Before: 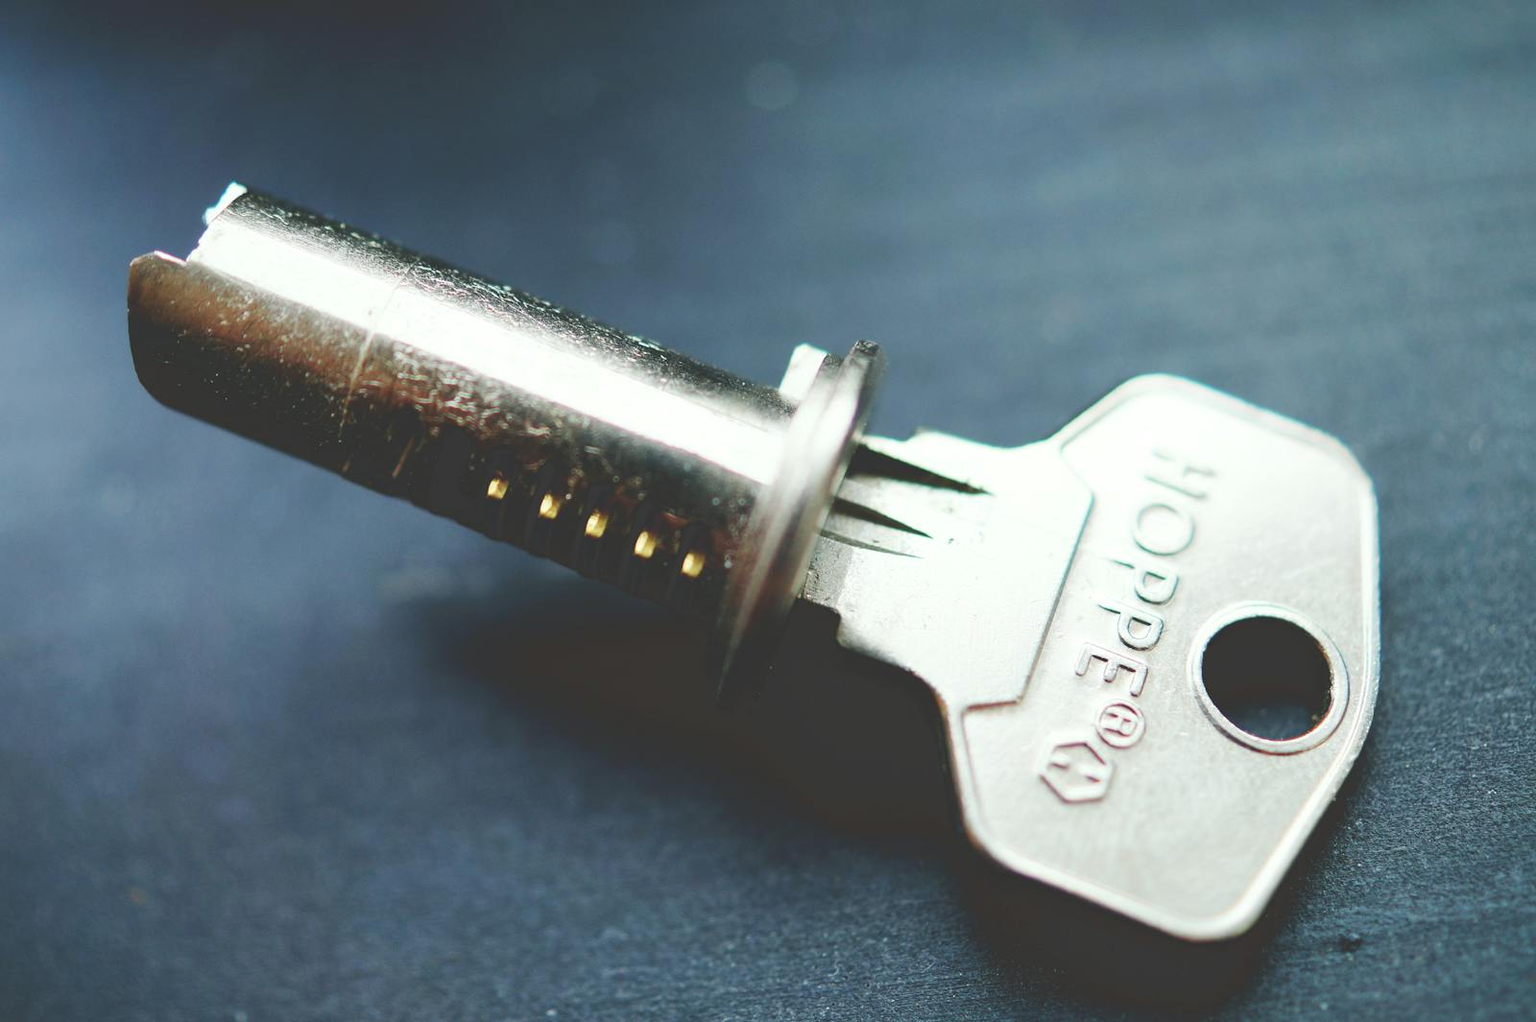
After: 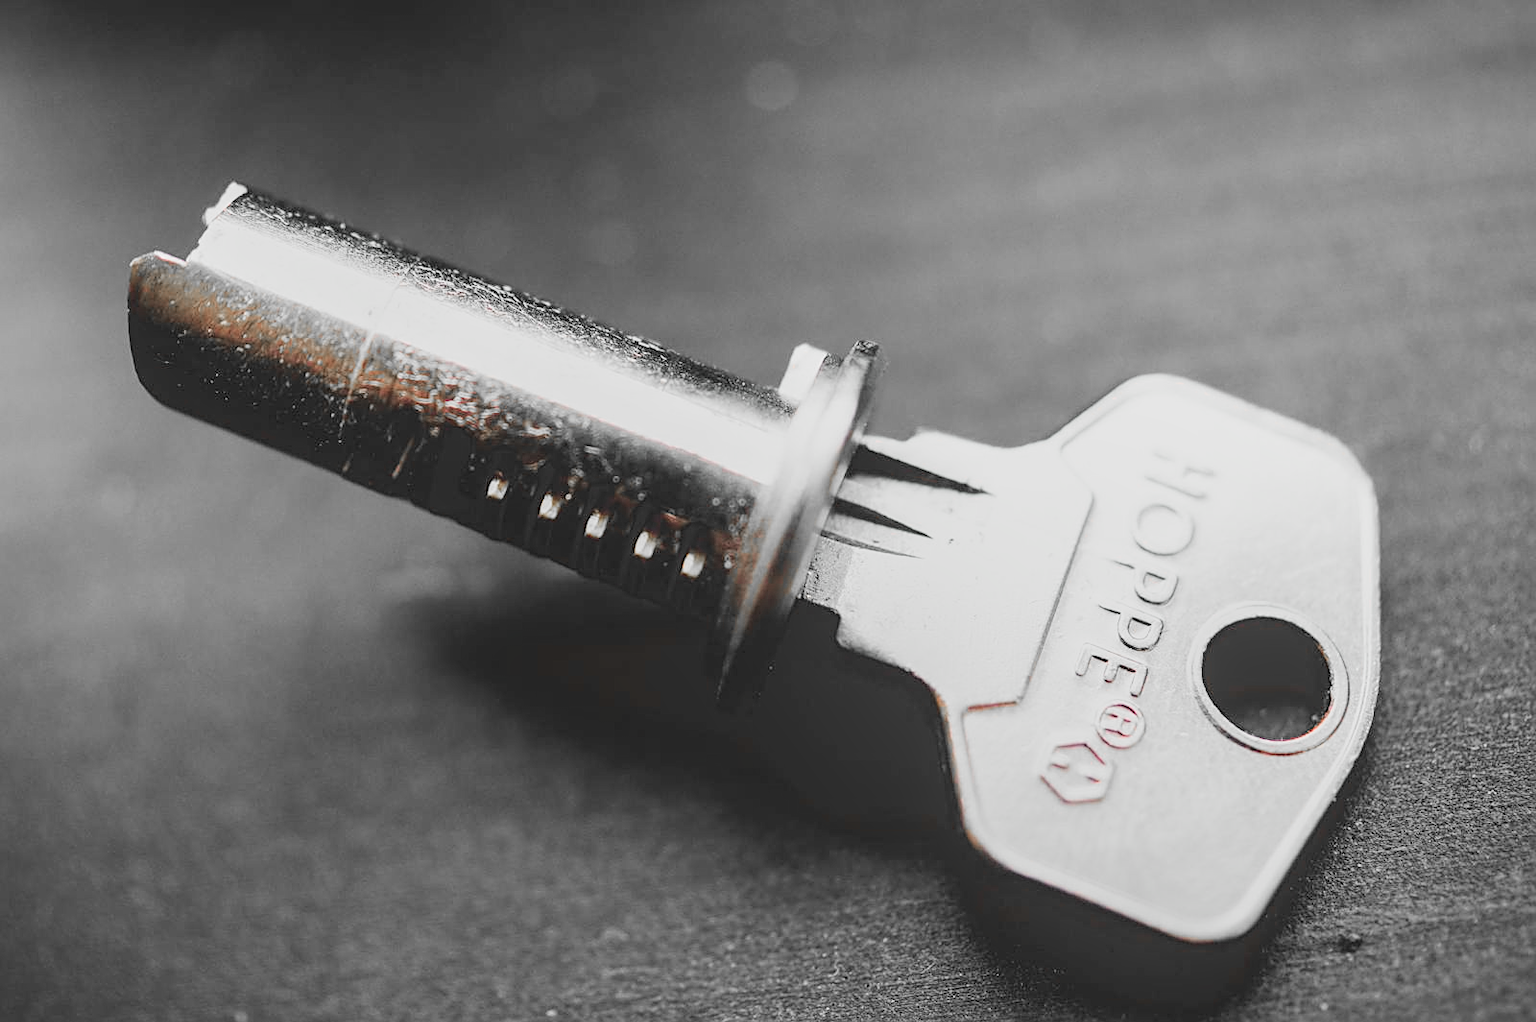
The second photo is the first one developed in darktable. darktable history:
filmic rgb: black relative exposure -7.23 EV, white relative exposure 5.36 EV, hardness 3.03
color zones: curves: ch0 [(0, 0.65) (0.096, 0.644) (0.221, 0.539) (0.429, 0.5) (0.571, 0.5) (0.714, 0.5) (0.857, 0.5) (1, 0.65)]; ch1 [(0, 0.5) (0.143, 0.5) (0.257, -0.002) (0.429, 0.04) (0.571, -0.001) (0.714, -0.015) (0.857, 0.024) (1, 0.5)]
sharpen: on, module defaults
tone equalizer: -8 EV -0.379 EV, -7 EV -0.427 EV, -6 EV -0.35 EV, -5 EV -0.214 EV, -3 EV 0.199 EV, -2 EV 0.34 EV, -1 EV 0.388 EV, +0 EV 0.416 EV
contrast brightness saturation: saturation 0.098
local contrast: detail 130%
